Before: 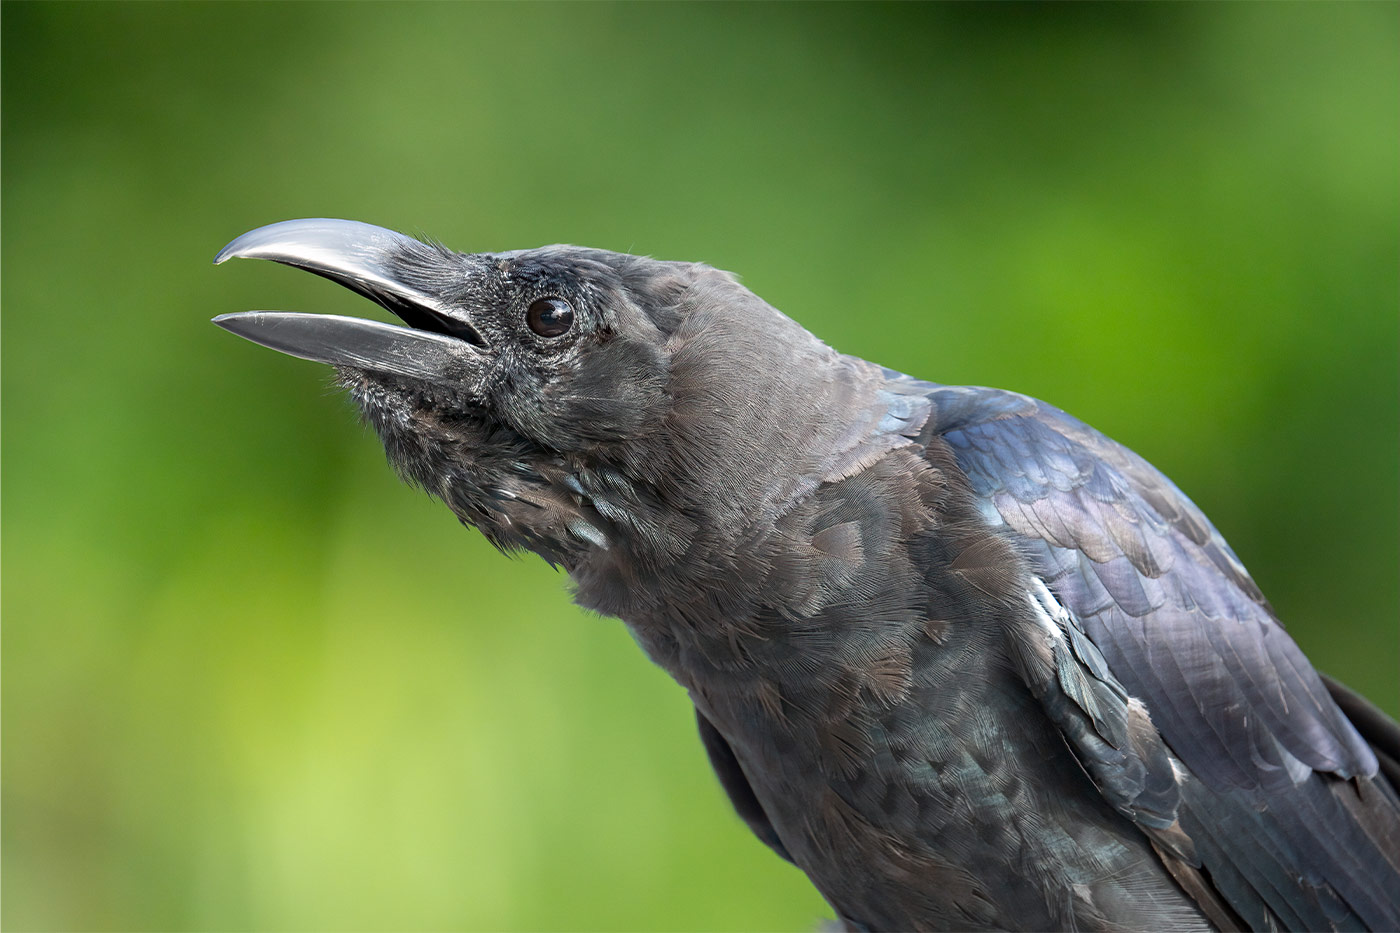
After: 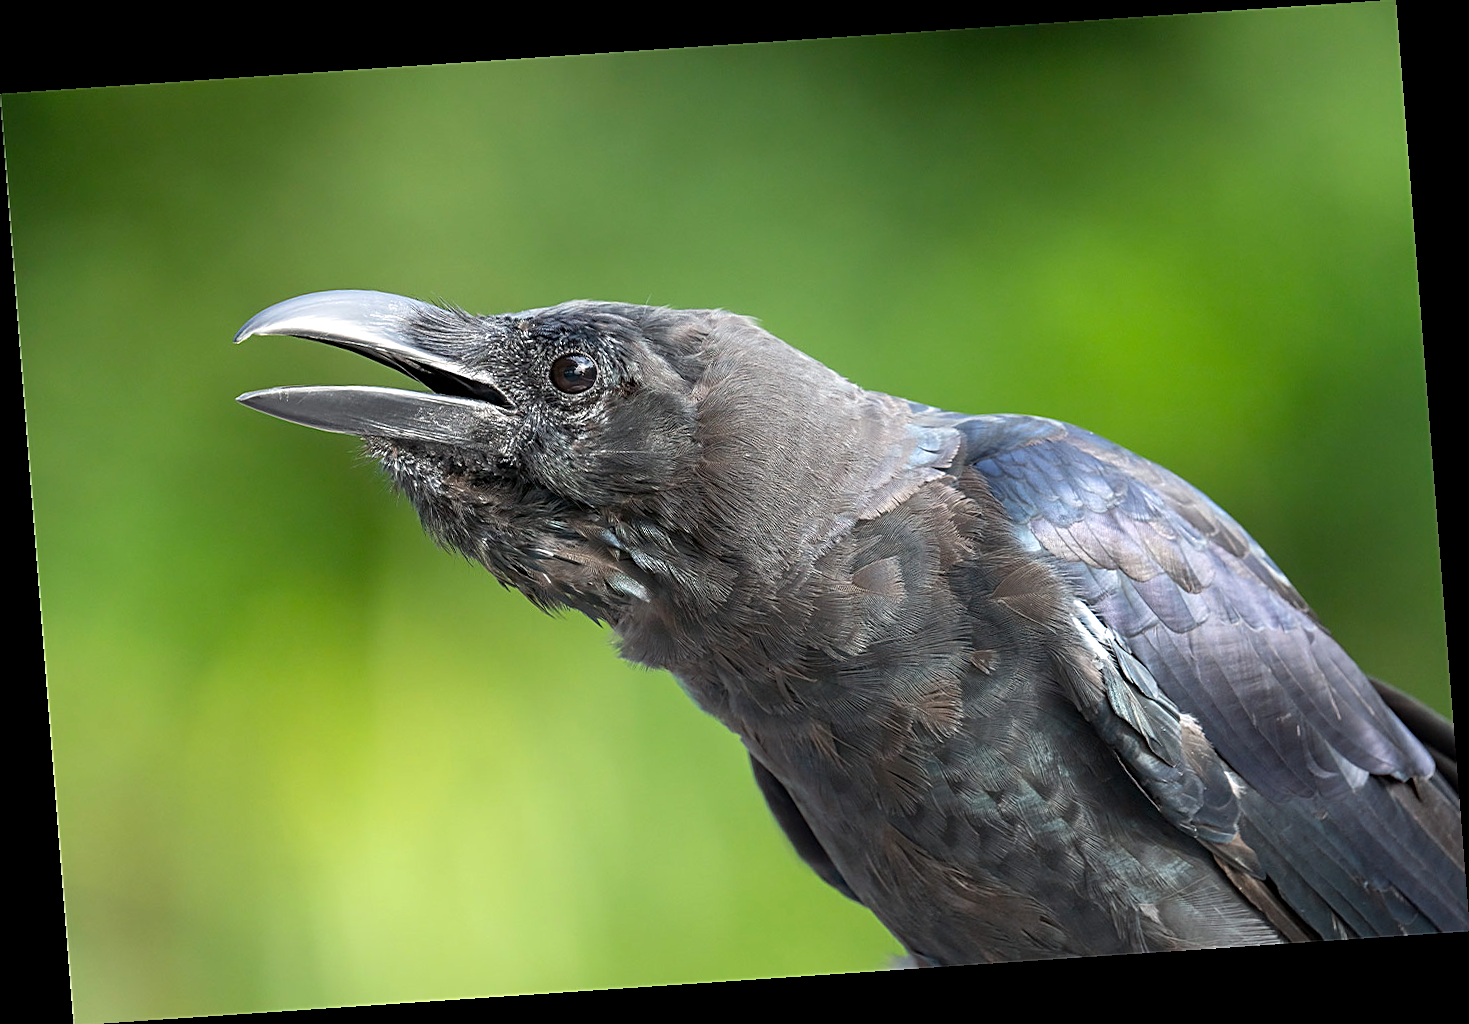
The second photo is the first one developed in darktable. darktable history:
rotate and perspective: rotation -4.2°, shear 0.006, automatic cropping off
exposure: exposure 0.2 EV, compensate highlight preservation false
sharpen: on, module defaults
